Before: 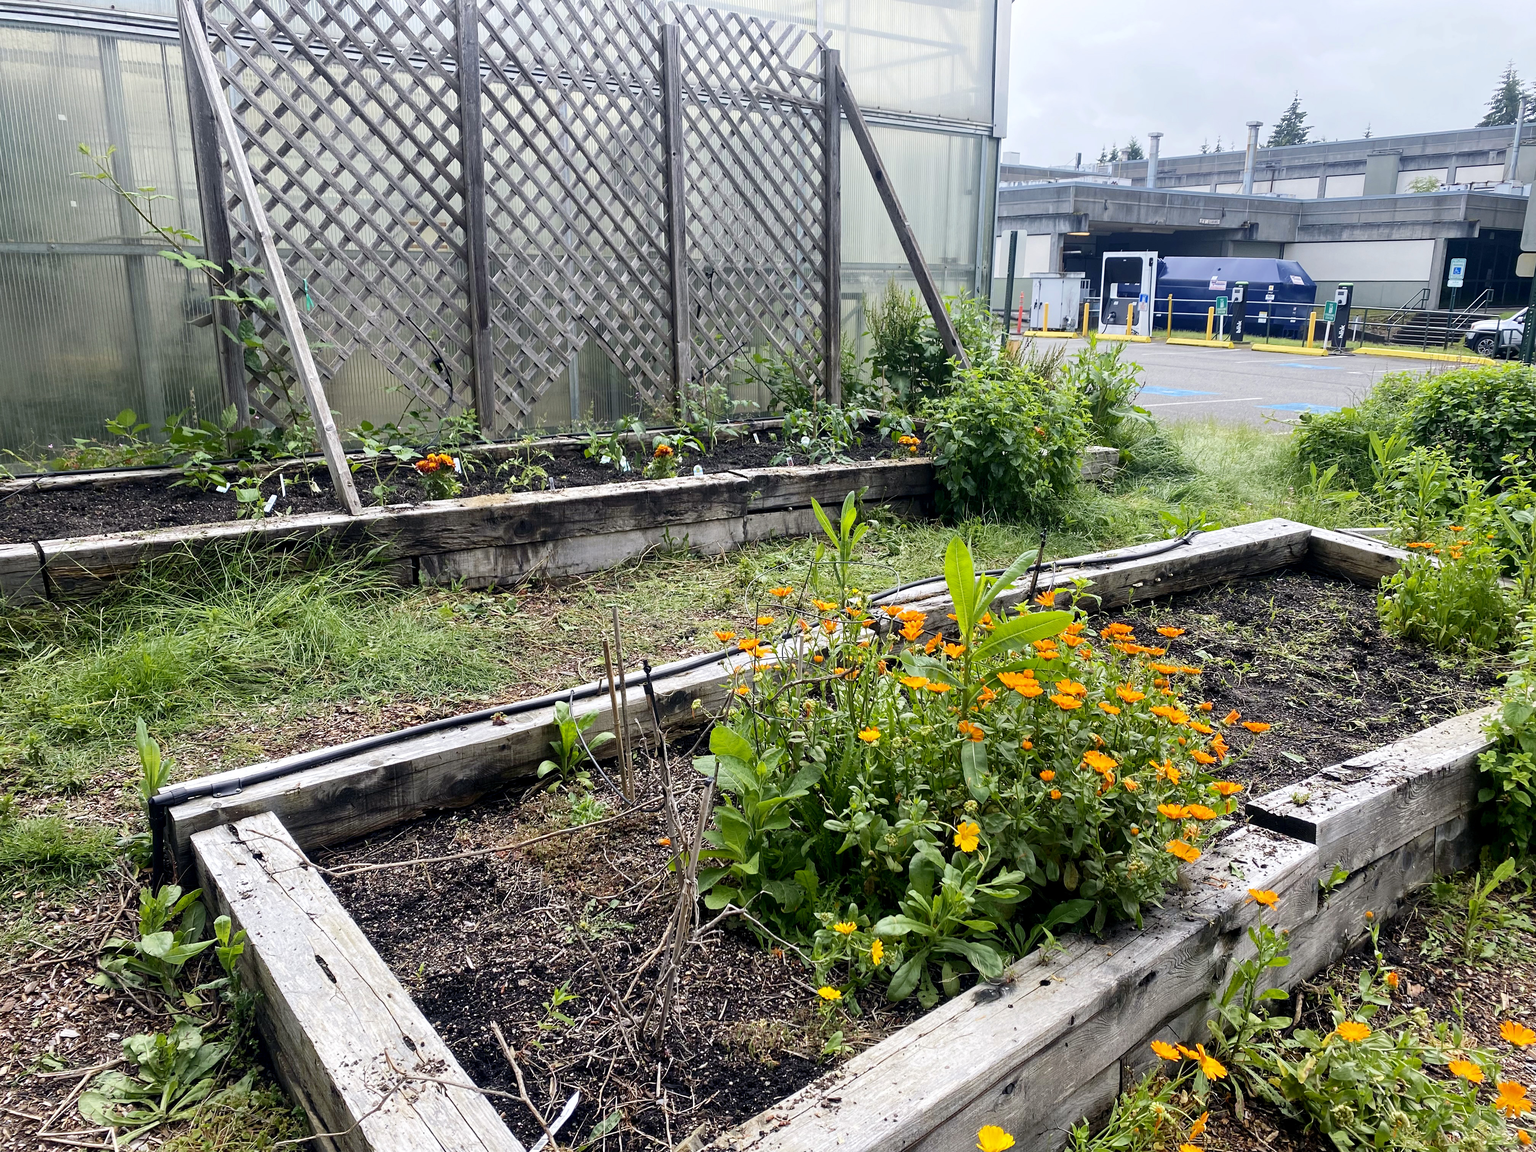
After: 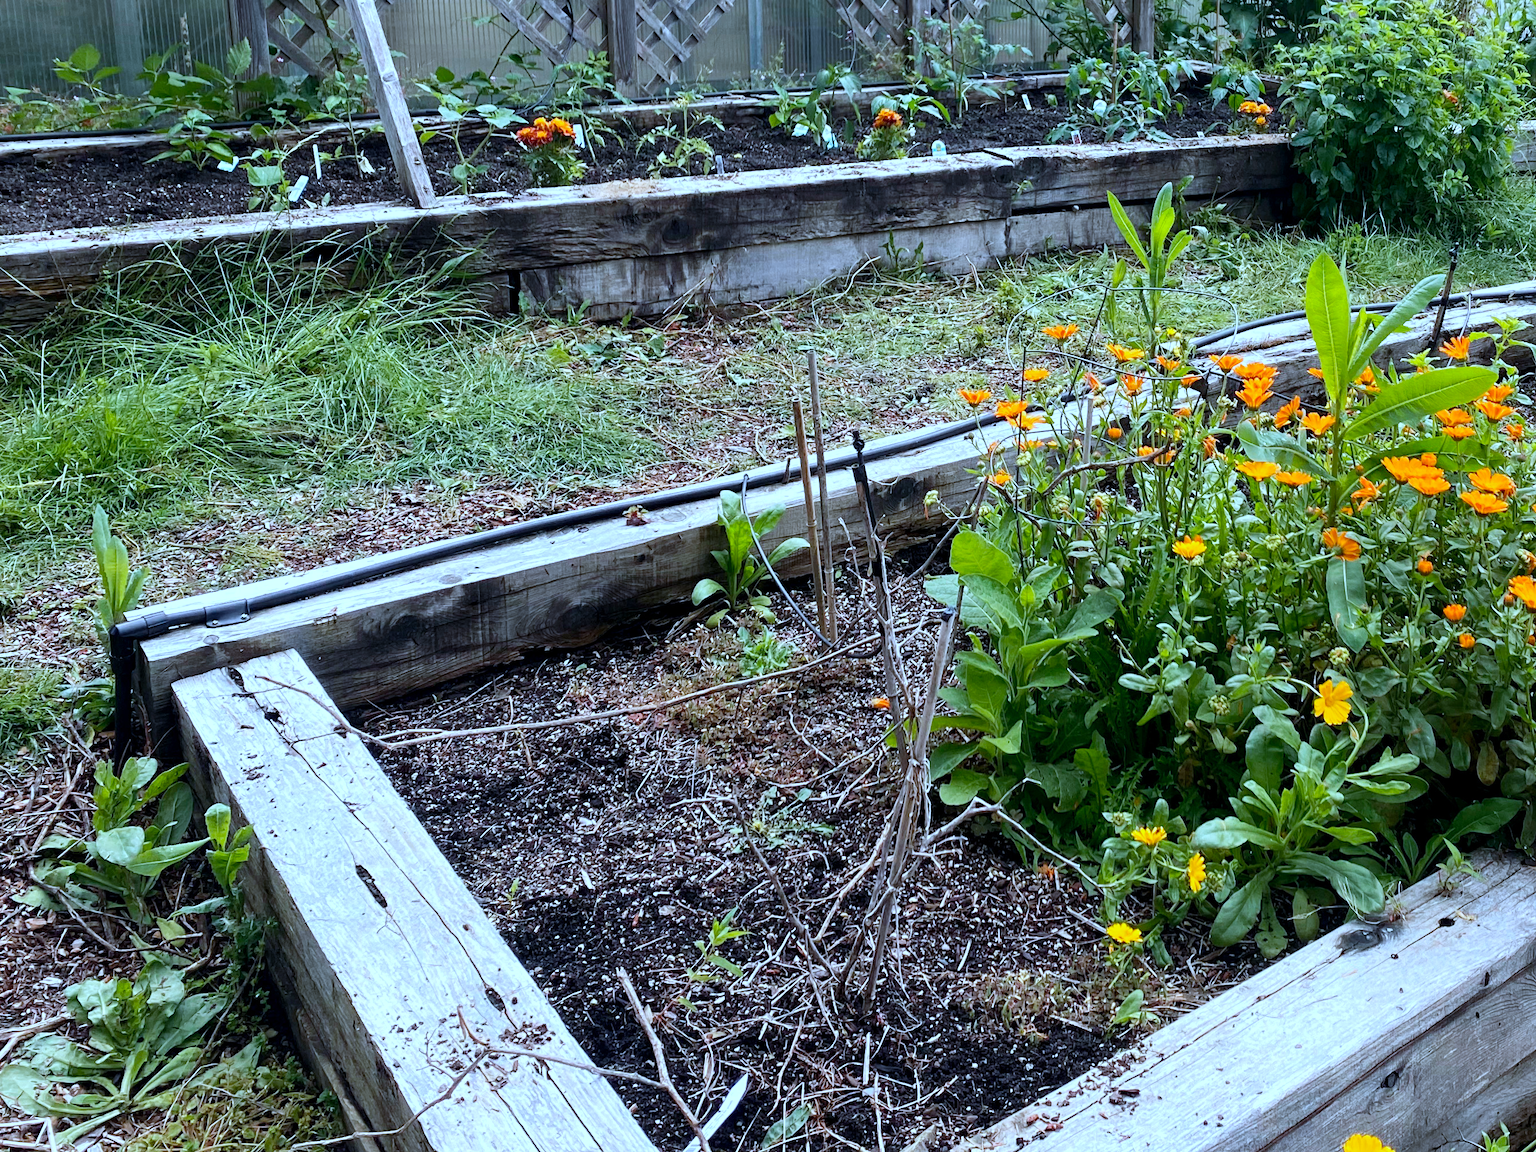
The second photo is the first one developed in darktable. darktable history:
crop and rotate: angle -0.82°, left 3.85%, top 31.828%, right 27.992%
exposure: compensate highlight preservation false
color correction: highlights a* -10.69, highlights b* -19.19
white balance: red 1.004, blue 1.096
